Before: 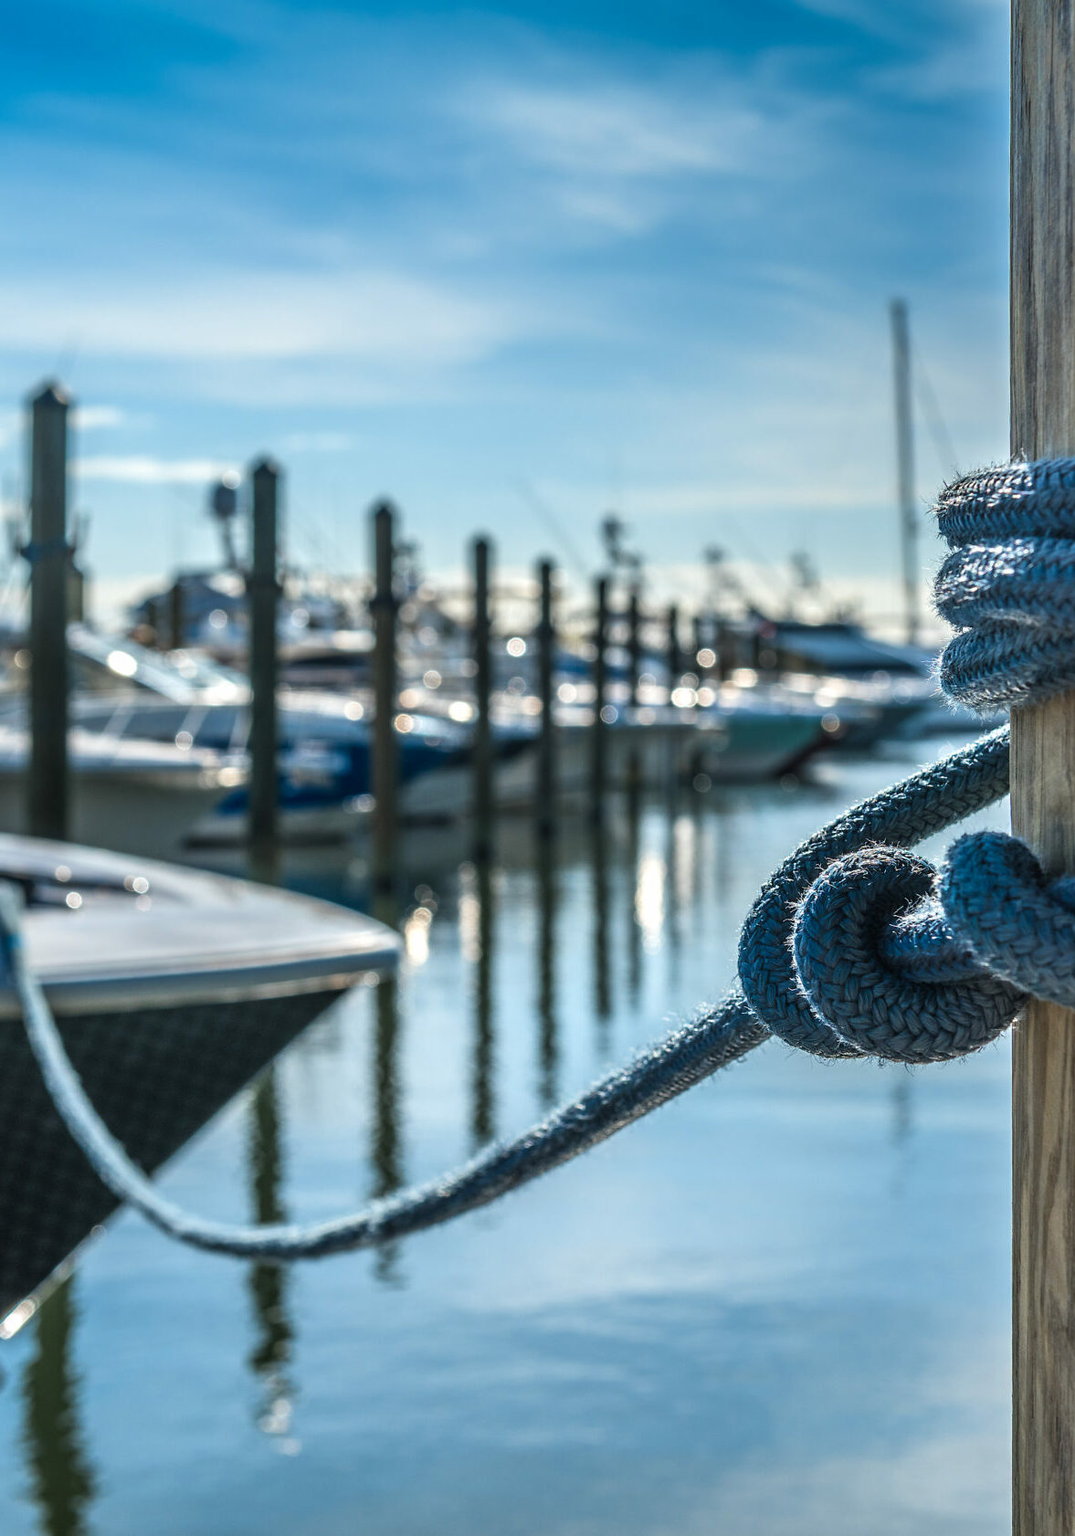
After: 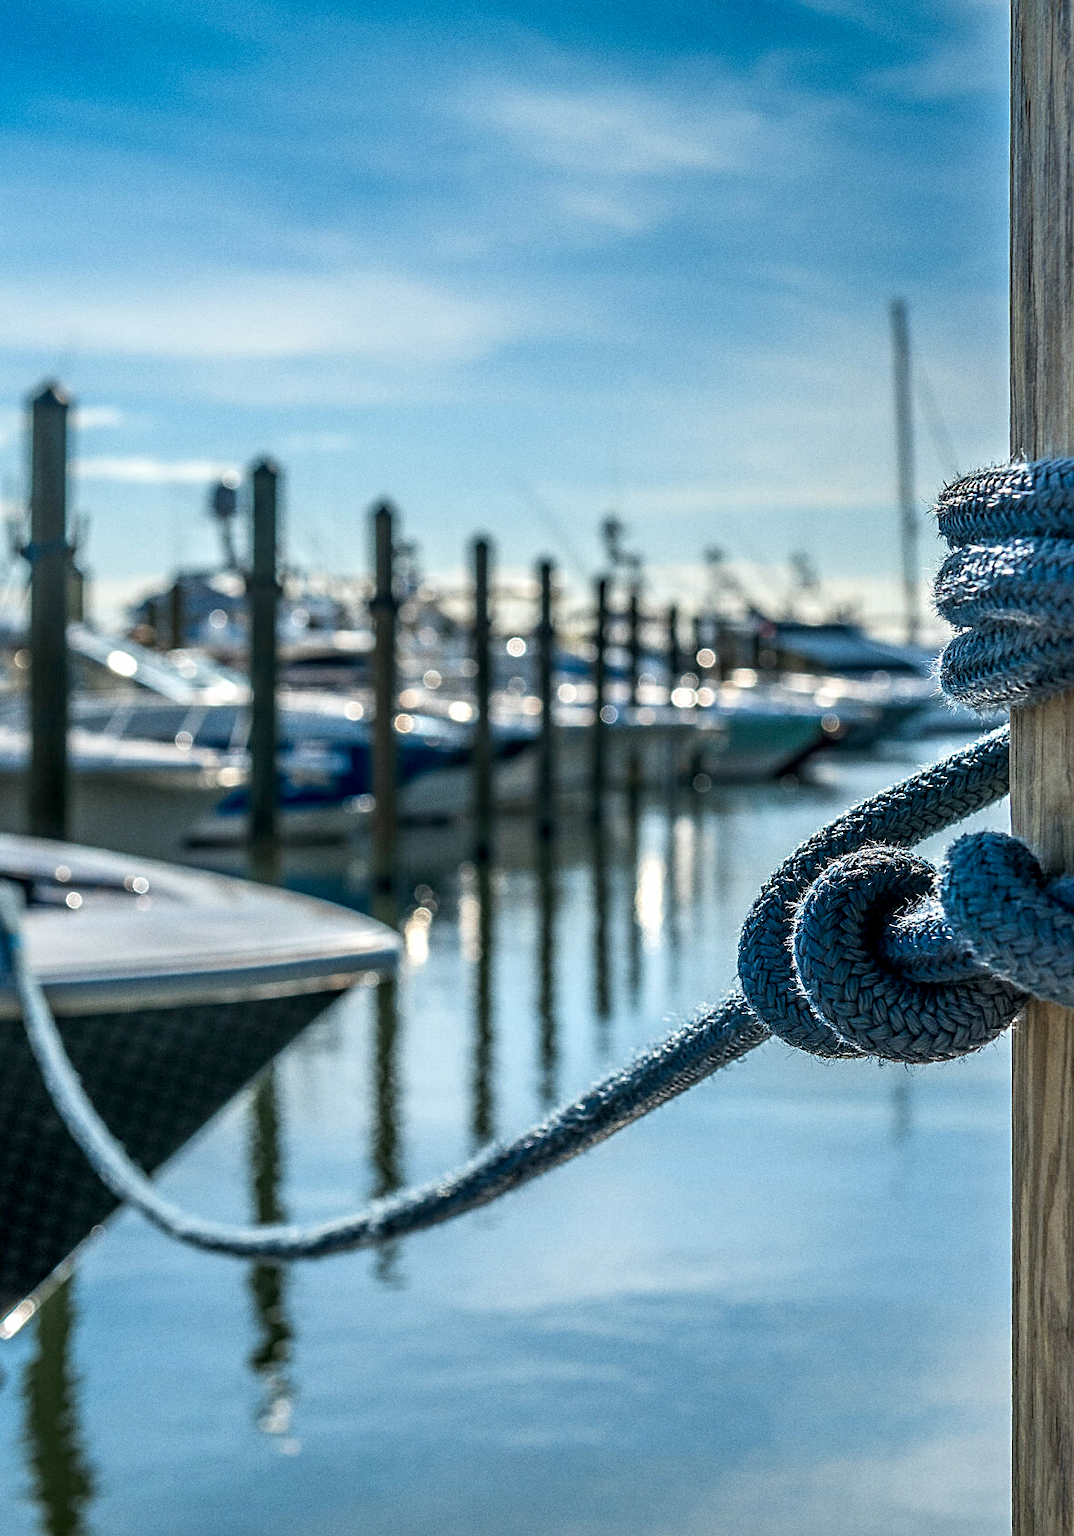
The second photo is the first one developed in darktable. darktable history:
exposure: black level correction 0.007, compensate highlight preservation false
grain: coarseness 0.09 ISO
sharpen: on, module defaults
